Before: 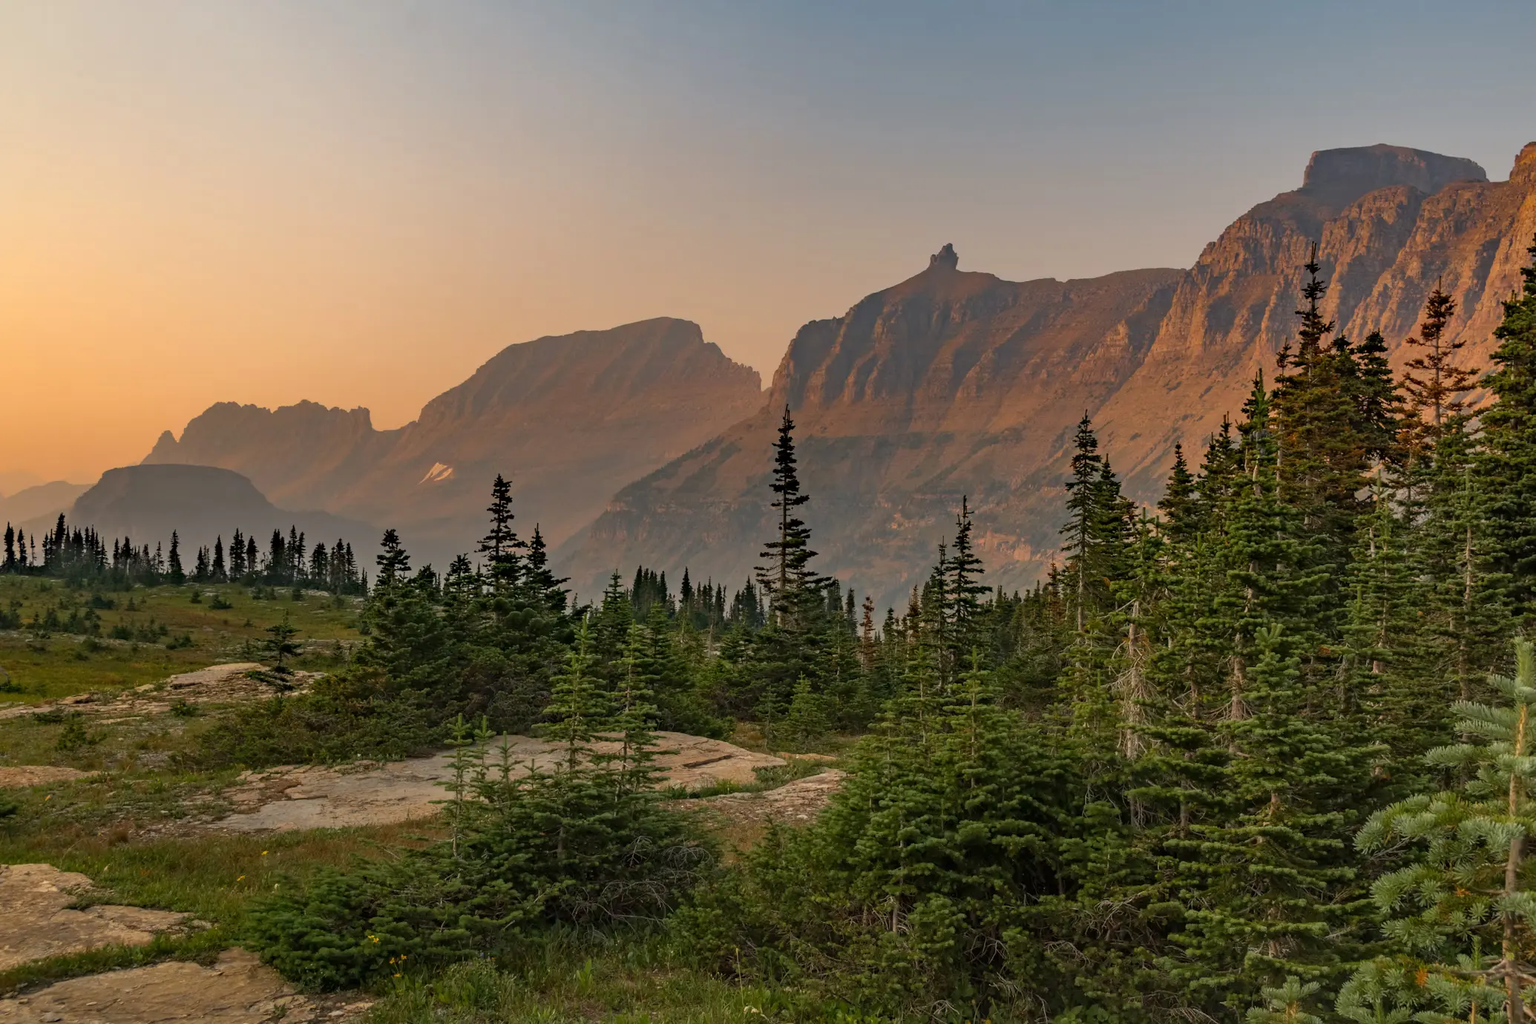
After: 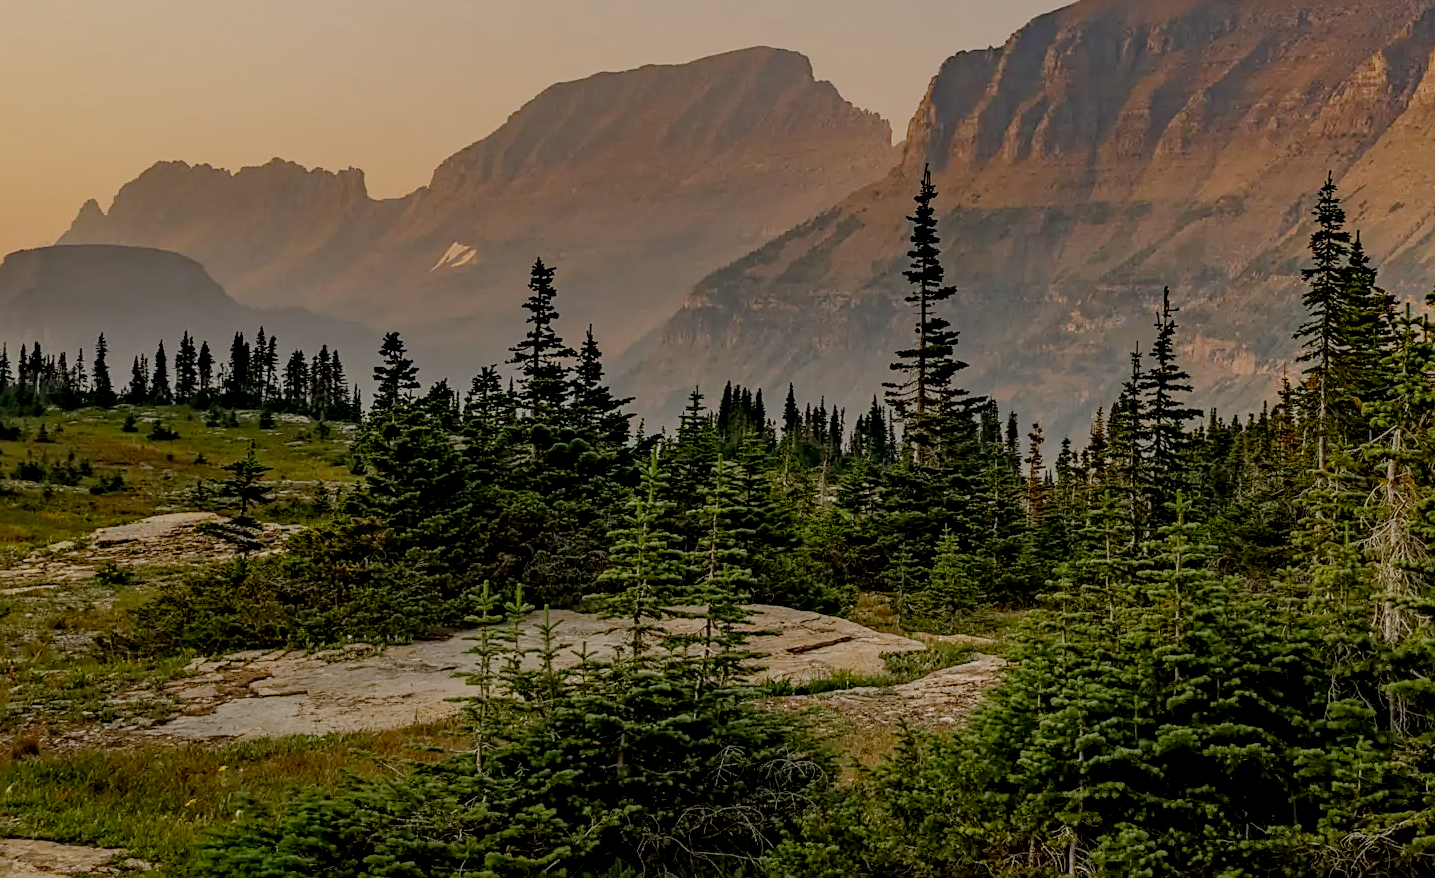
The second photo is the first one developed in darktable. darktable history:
crop: left 6.488%, top 27.668%, right 24.183%, bottom 8.656%
filmic rgb: middle gray luminance 18%, black relative exposure -7.5 EV, white relative exposure 8.5 EV, threshold 6 EV, target black luminance 0%, hardness 2.23, latitude 18.37%, contrast 0.878, highlights saturation mix 5%, shadows ↔ highlights balance 10.15%, add noise in highlights 0, preserve chrominance no, color science v3 (2019), use custom middle-gray values true, iterations of high-quality reconstruction 0, contrast in highlights soft, enable highlight reconstruction true
sharpen: on, module defaults
local contrast: on, module defaults
